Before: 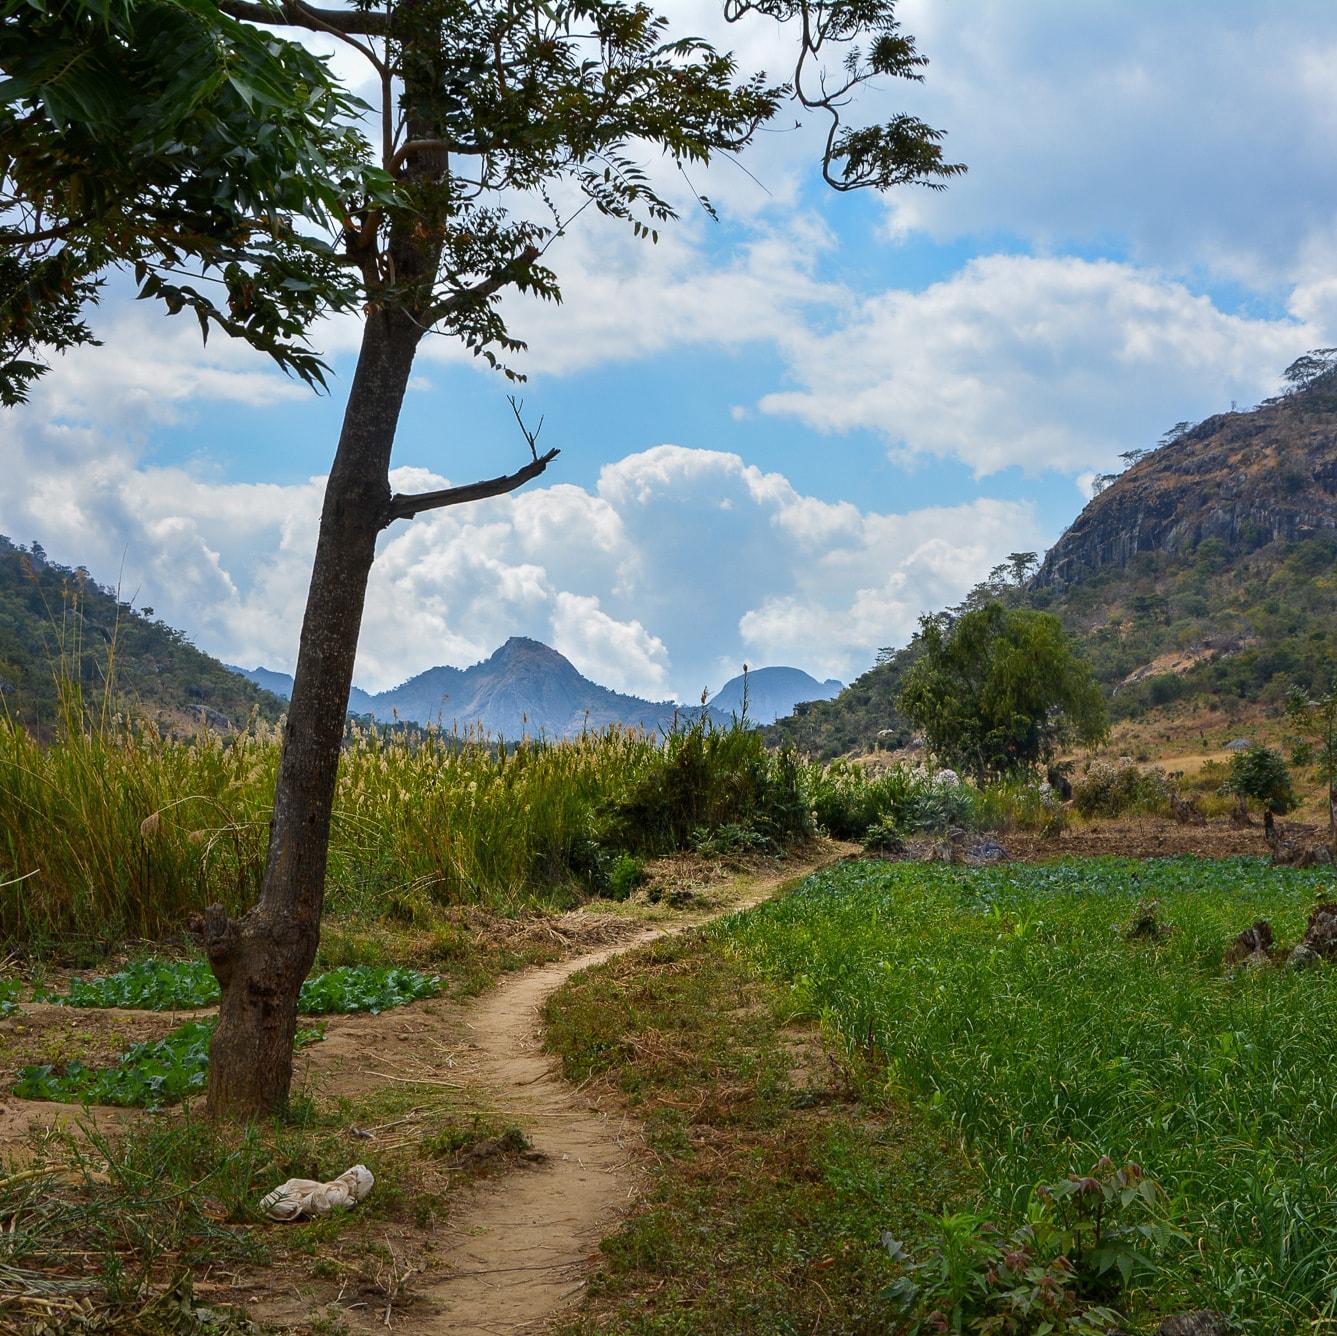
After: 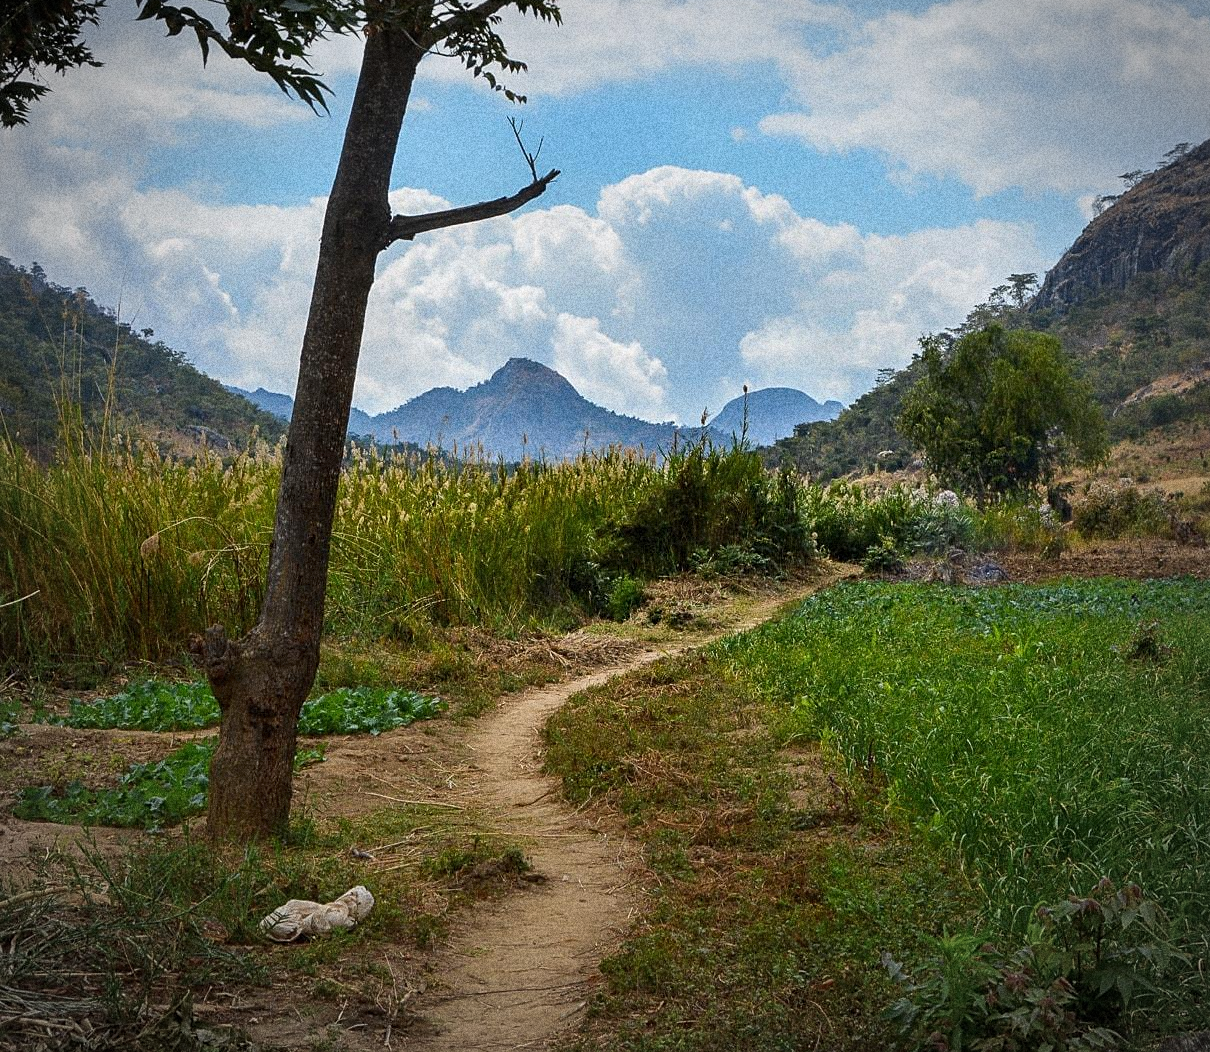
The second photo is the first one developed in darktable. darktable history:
crop: top 20.916%, right 9.437%, bottom 0.316%
vignetting: automatic ratio true
sharpen: amount 0.2
grain: coarseness 14.49 ISO, strength 48.04%, mid-tones bias 35%
